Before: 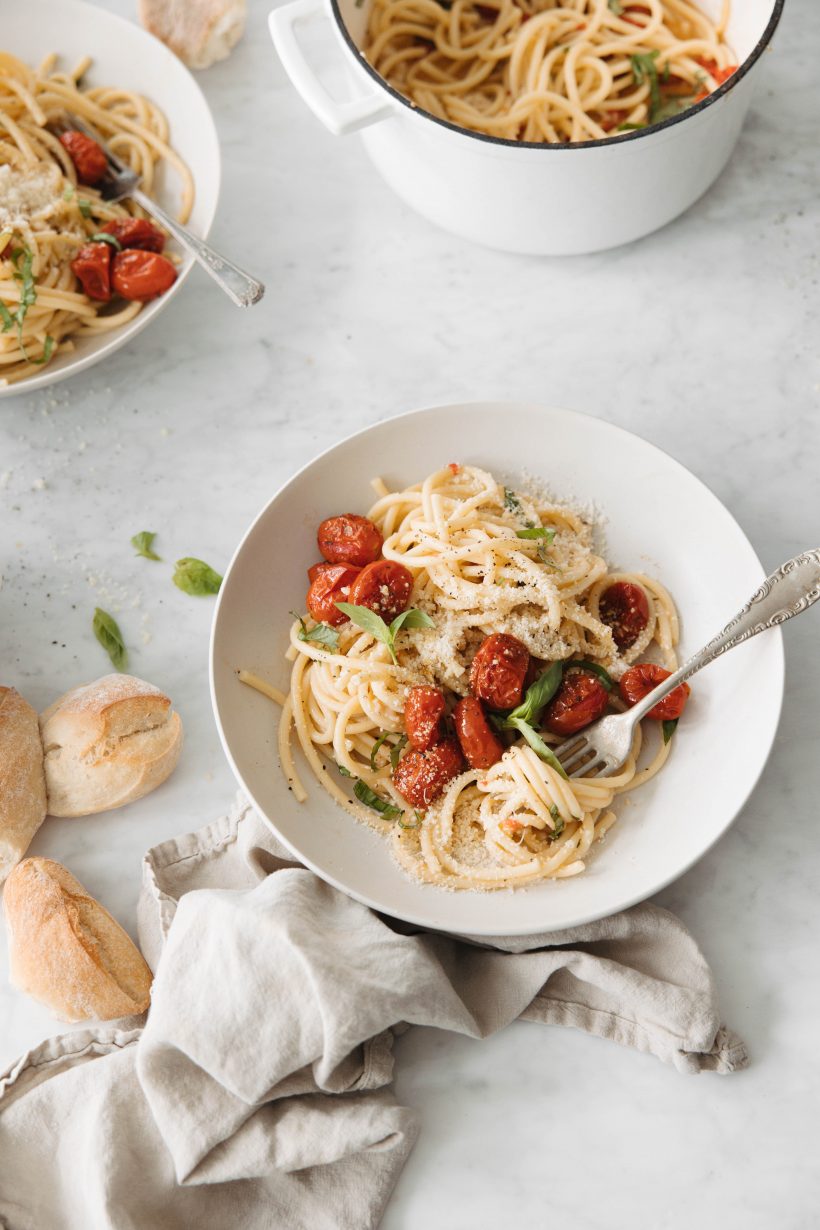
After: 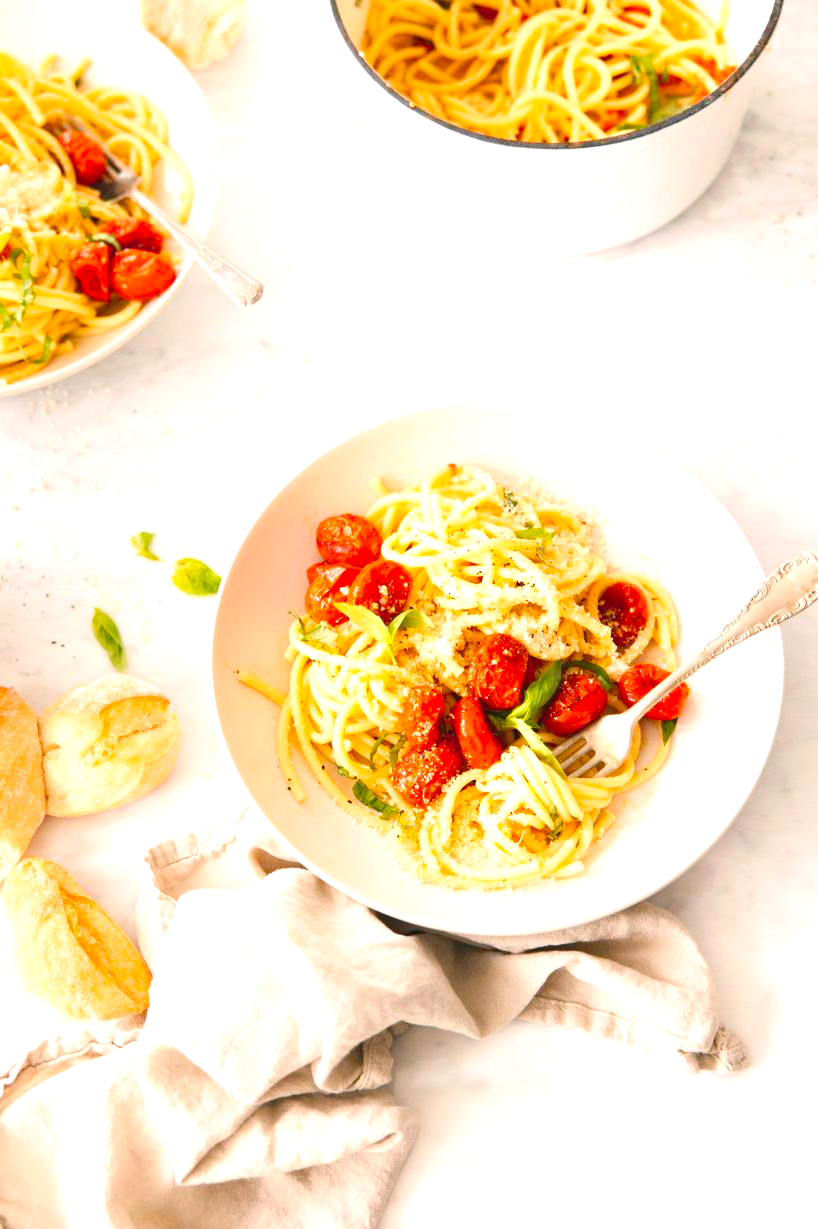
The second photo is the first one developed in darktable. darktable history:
color balance rgb: highlights gain › chroma 2.473%, highlights gain › hue 36.89°, perceptual saturation grading › global saturation 29.364%, perceptual brilliance grading › global brilliance 2.96%, global vibrance 20%
crop: left 0.151%
levels: levels [0.008, 0.318, 0.836]
tone equalizer: -8 EV -0.428 EV, -7 EV -0.411 EV, -6 EV -0.346 EV, -5 EV -0.221 EV, -3 EV 0.206 EV, -2 EV 0.308 EV, -1 EV 0.405 EV, +0 EV 0.394 EV, edges refinement/feathering 500, mask exposure compensation -1.57 EV, preserve details no
tone curve: curves: ch0 [(0, 0) (0.253, 0.237) (1, 1)]; ch1 [(0, 0) (0.401, 0.42) (0.442, 0.47) (0.491, 0.495) (0.511, 0.523) (0.557, 0.565) (0.66, 0.683) (1, 1)]; ch2 [(0, 0) (0.394, 0.413) (0.5, 0.5) (0.578, 0.568) (1, 1)], color space Lab, linked channels, preserve colors none
